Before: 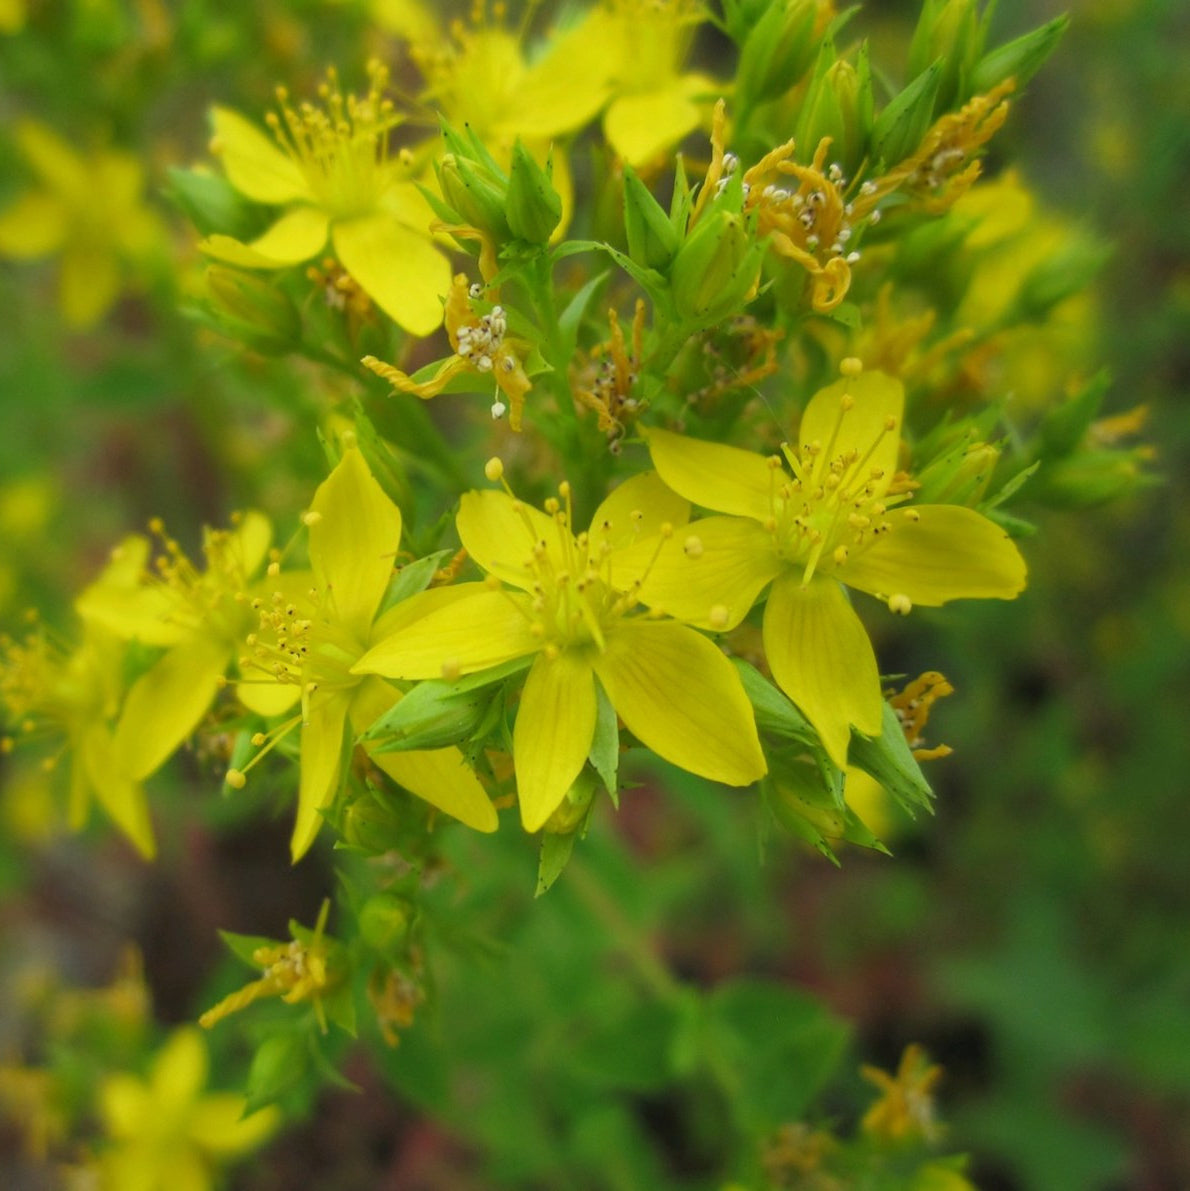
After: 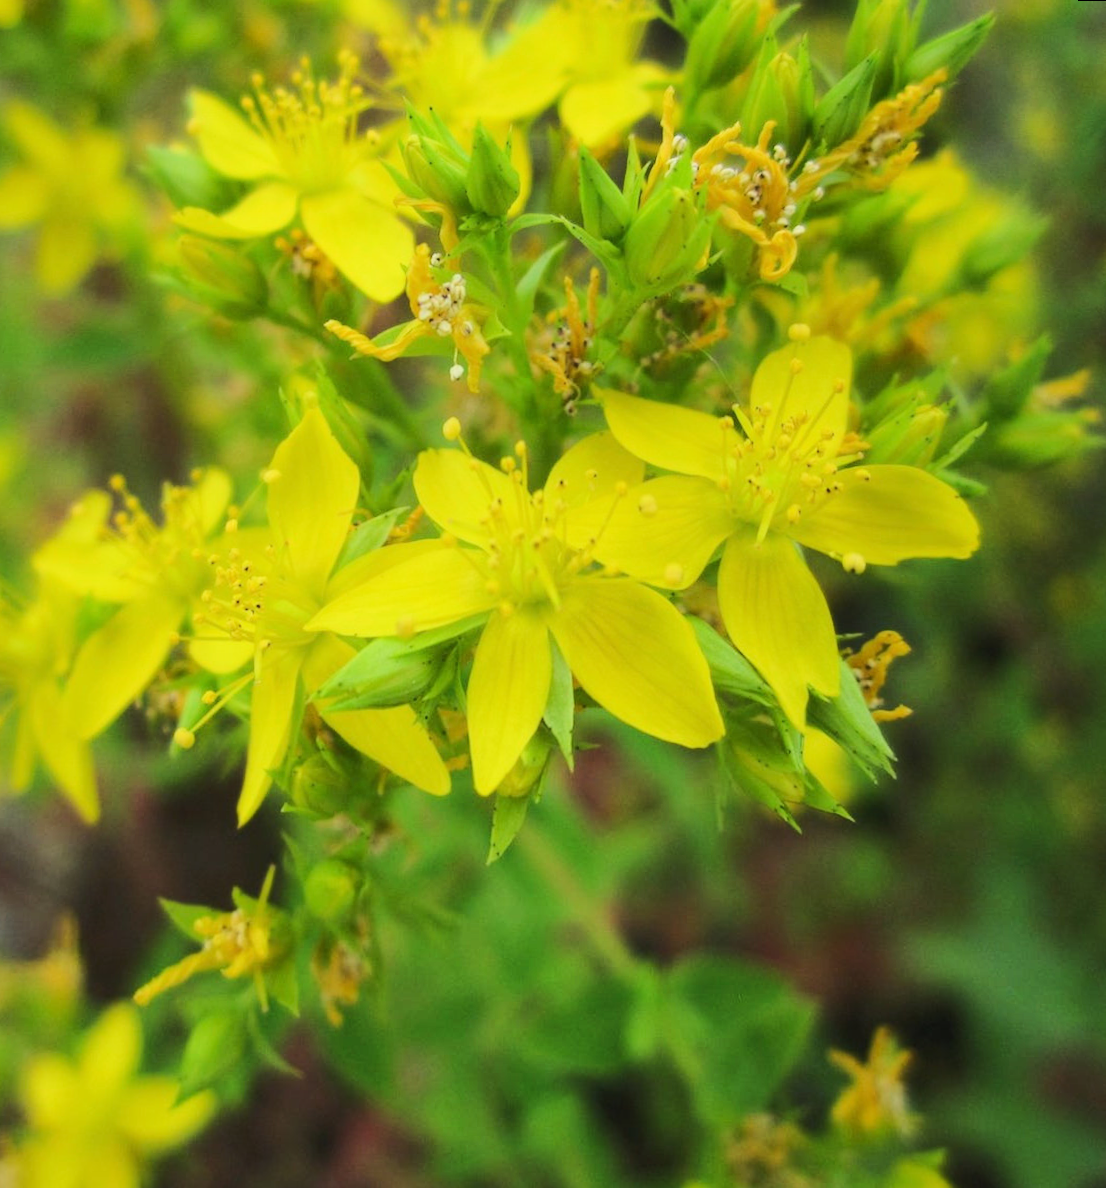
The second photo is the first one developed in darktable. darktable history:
rotate and perspective: rotation 0.215°, lens shift (vertical) -0.139, crop left 0.069, crop right 0.939, crop top 0.002, crop bottom 0.996
rgb curve: curves: ch0 [(0, 0) (0.284, 0.292) (0.505, 0.644) (1, 1)], compensate middle gray true
